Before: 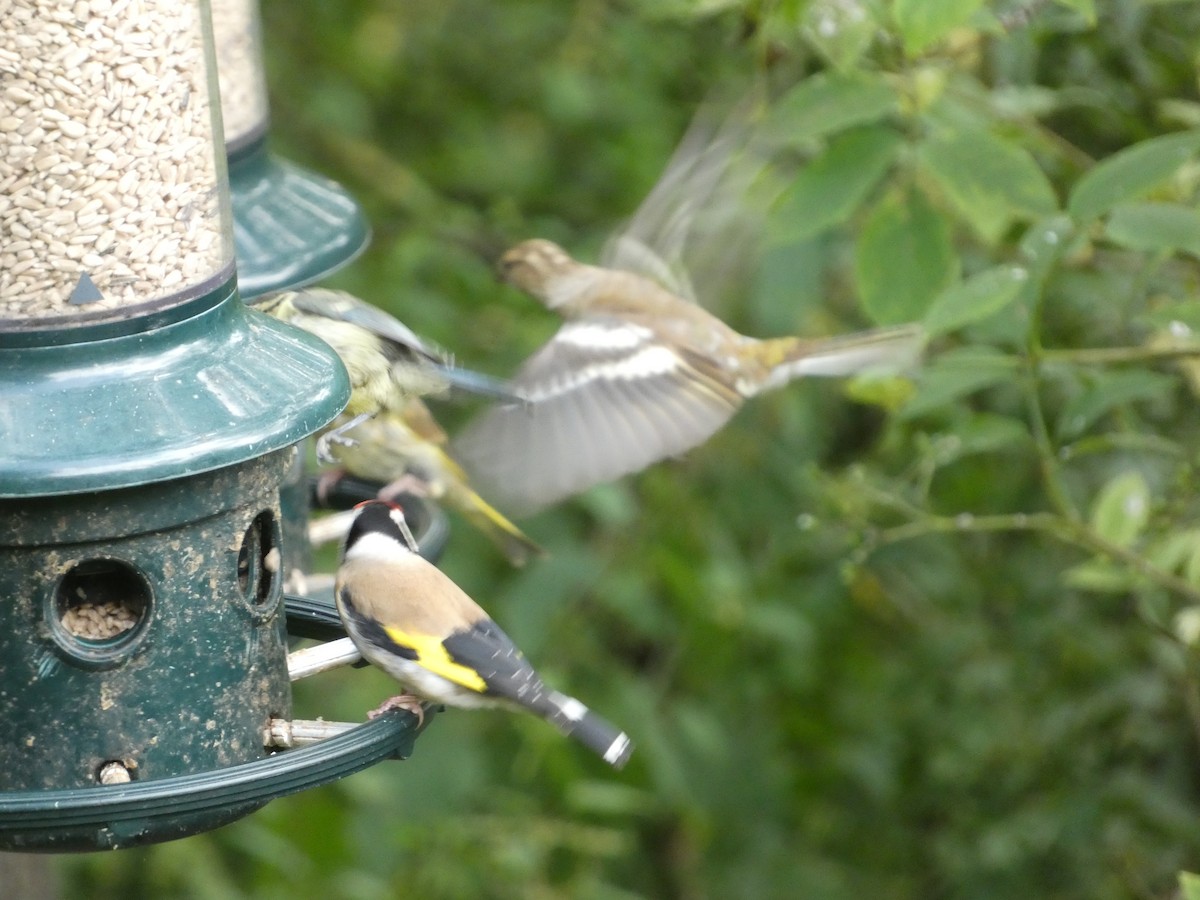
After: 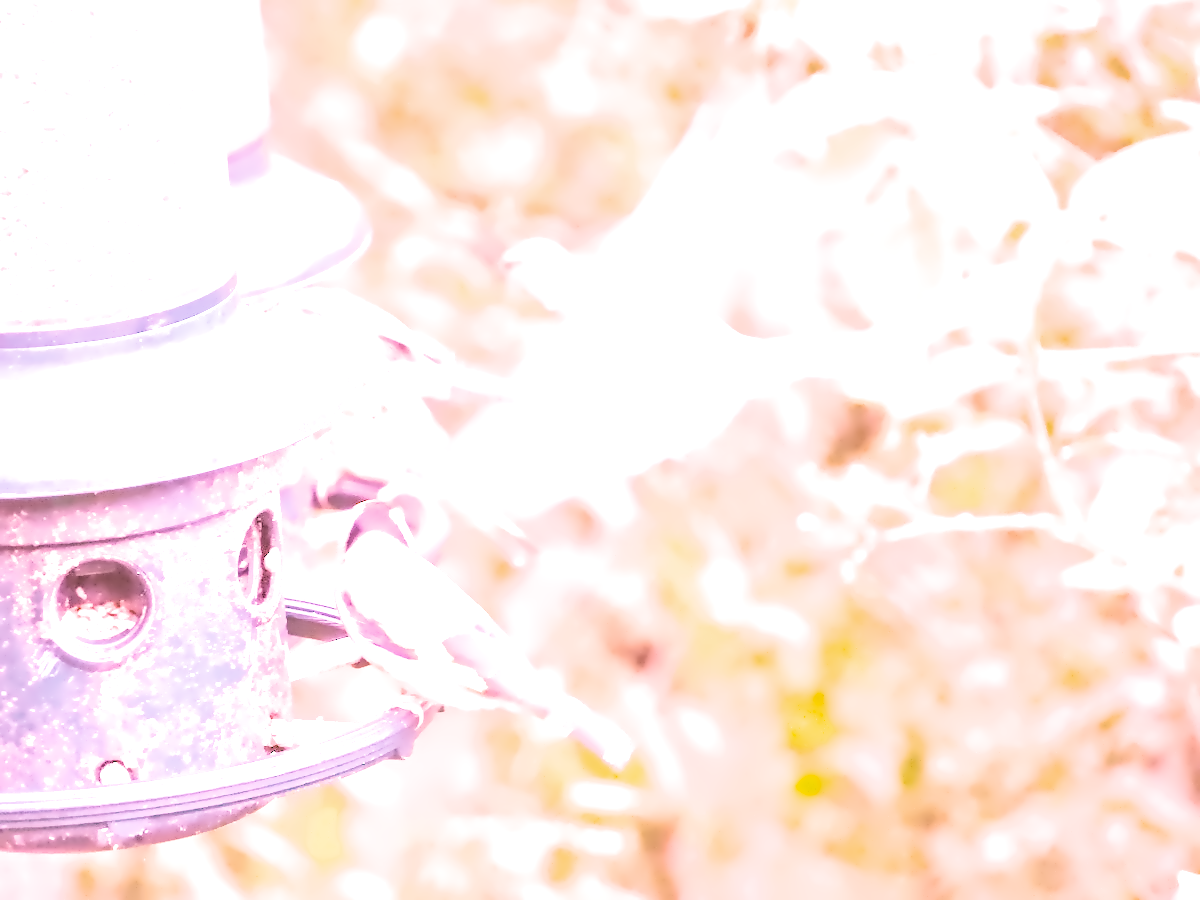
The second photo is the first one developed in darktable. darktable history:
contrast equalizer "denoise & sharpen": octaves 7, y [[0.5, 0.542, 0.583, 0.625, 0.667, 0.708], [0.5 ×6], [0.5 ×6], [0, 0.033, 0.067, 0.1, 0.133, 0.167], [0, 0.05, 0.1, 0.15, 0.2, 0.25]]
local contrast: on, module defaults
color calibration: x 0.355, y 0.367, temperature 4700.38 K
color balance rgb: perceptual saturation grading › global saturation 25%, global vibrance 20%
denoise (profiled): preserve shadows 1.52, scattering 0.002, a [-1, 0, 0], compensate highlight preservation false
diffuse or sharpen "local contrast": iterations 10, radius span 384, edge sensitivity 1, edge threshold 1, 1st order anisotropy -250%, 4th order anisotropy -250%, 1st order speed -50%, 4th order speed -50%, central radius 512
exposure: black level correction 0, exposure 1.741 EV, compensate exposure bias true, compensate highlight preservation false
highlight reconstruction: method clip highlights
lens correction: scale 1, crop 1, focal 50, aperture 6.3, distance 3.78, camera "Canon EOS RP", lens "Canon RF 50mm F1.8 STM"
white balance: red 2.229, blue 1.46
velvia: on, module defaults
filmic rgb: black relative exposure -3.31 EV, white relative exposure 3.45 EV, hardness 2.36, contrast 1.103
rgb levels: preserve colors max RGB
